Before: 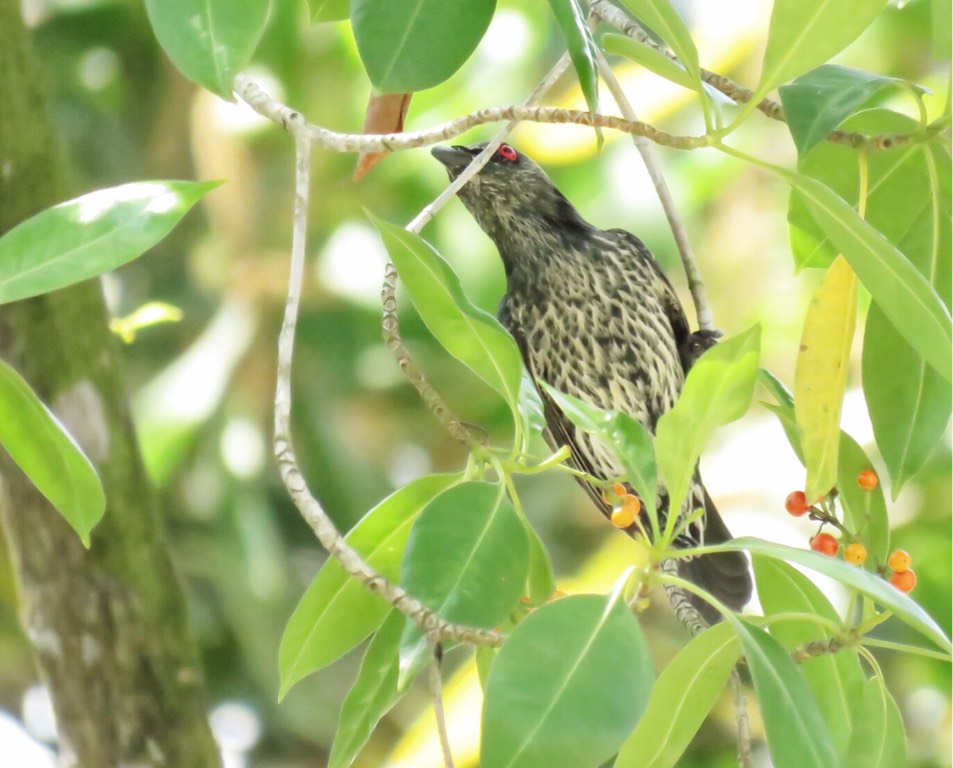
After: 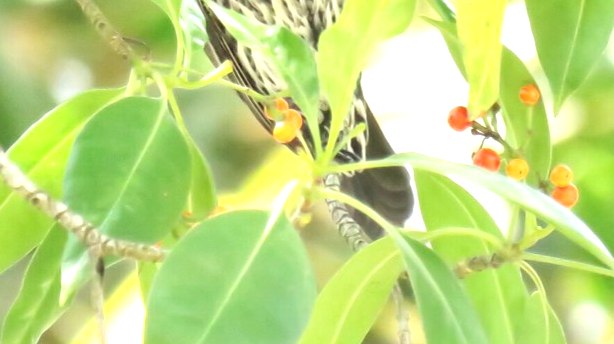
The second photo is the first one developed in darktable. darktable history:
crop and rotate: left 35.509%, top 50.238%, bottom 4.934%
exposure: exposure 0.6 EV, compensate highlight preservation false
